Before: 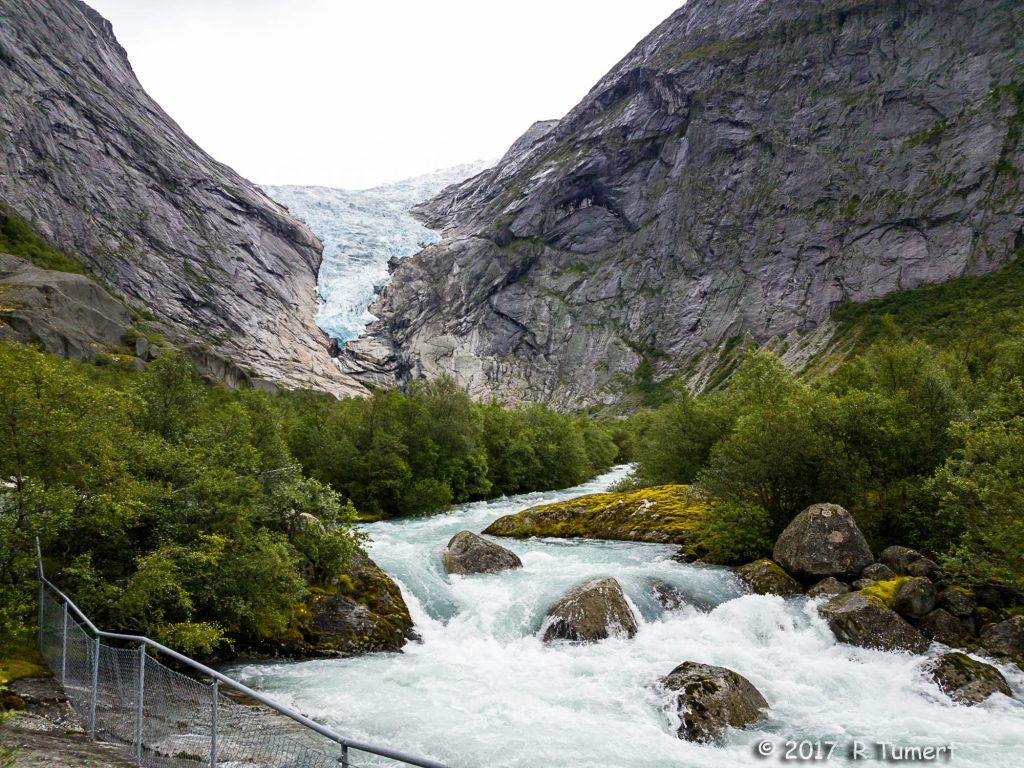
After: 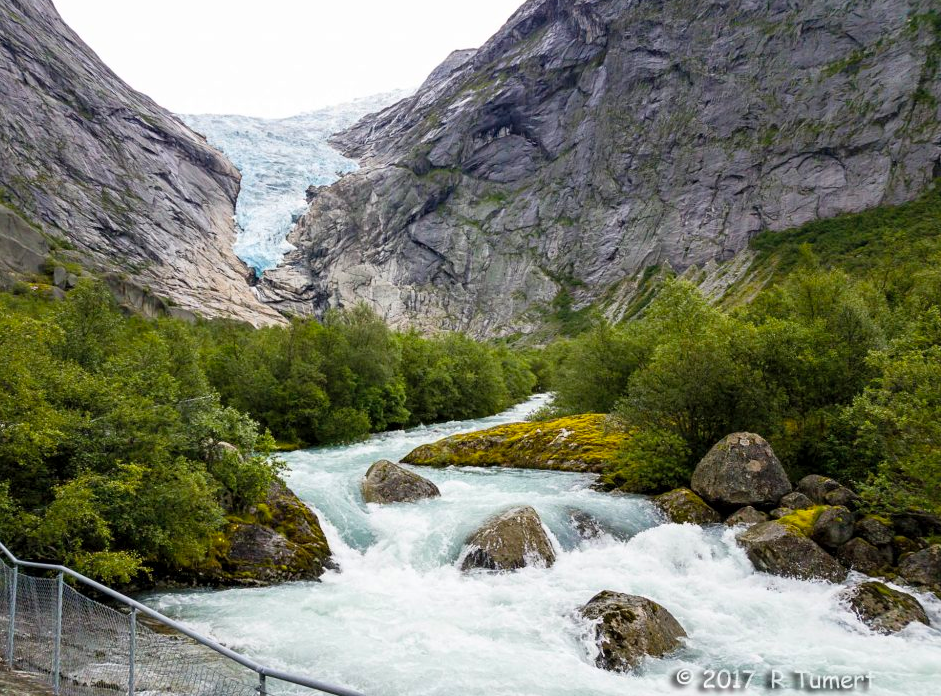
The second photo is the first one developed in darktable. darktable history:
exposure: black level correction 0.001, compensate highlight preservation false
contrast brightness saturation: brightness 0.085, saturation 0.193
crop and rotate: left 8.052%, top 9.342%
